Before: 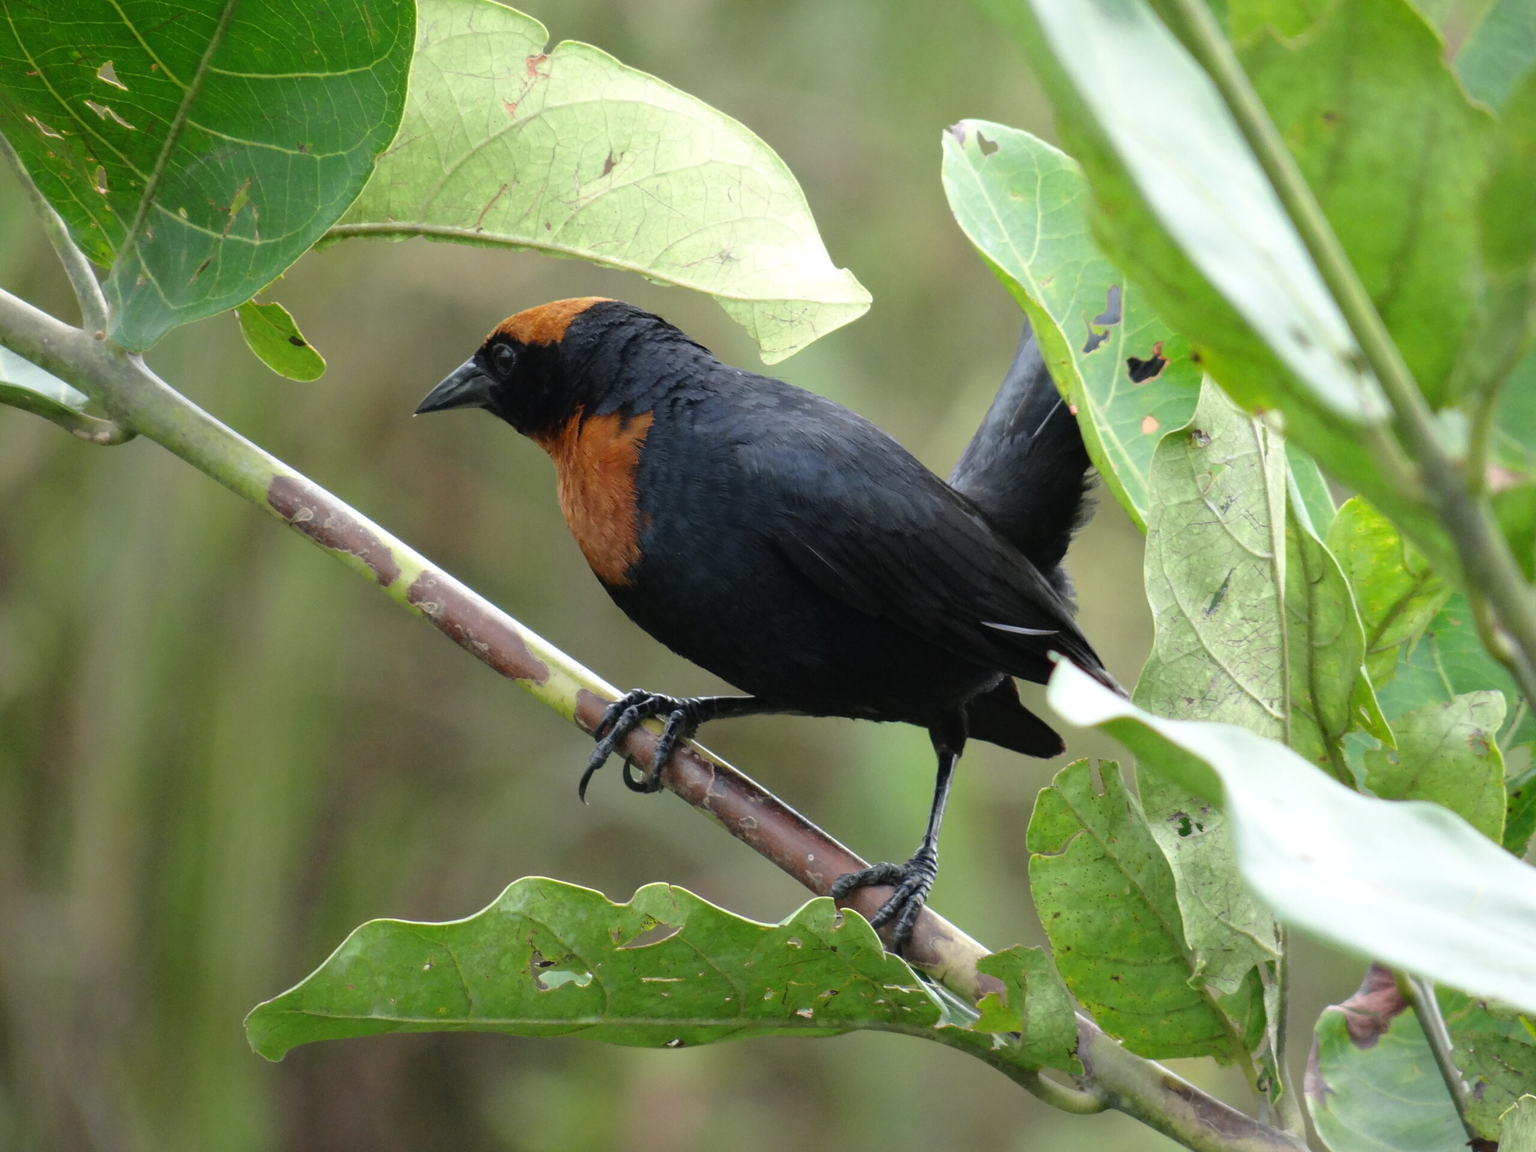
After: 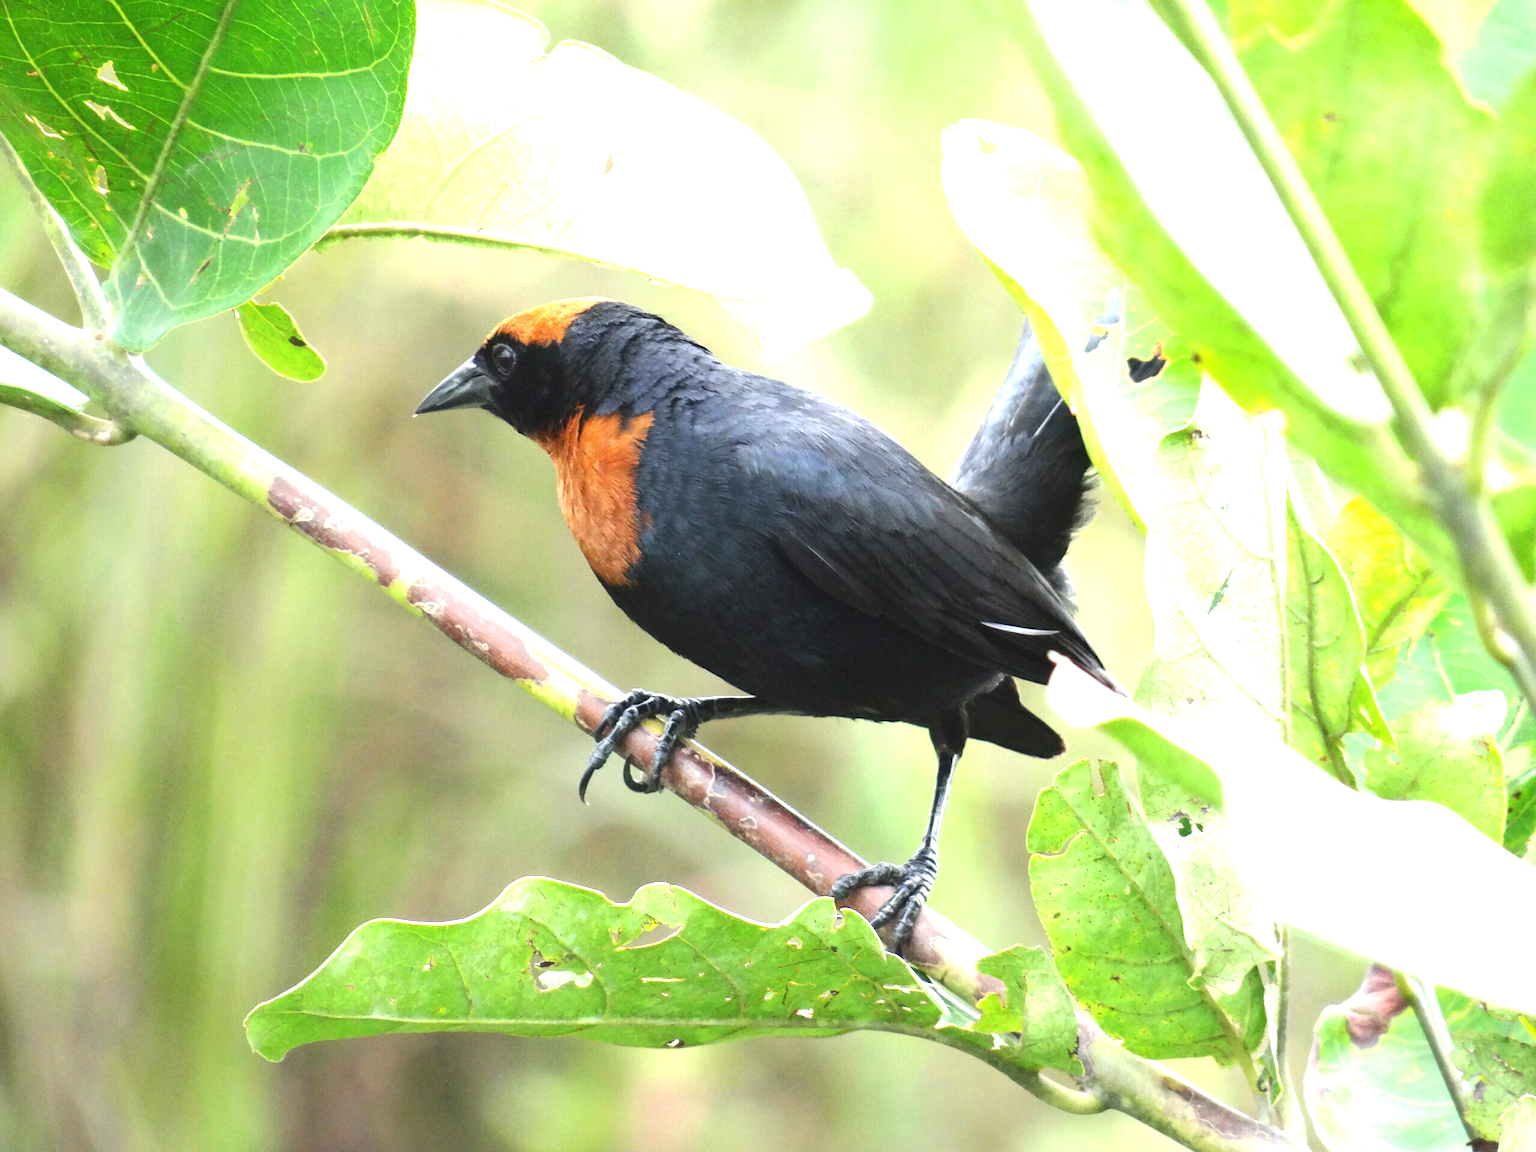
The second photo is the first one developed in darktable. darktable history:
exposure: black level correction 0, exposure 1.743 EV, compensate exposure bias true, compensate highlight preservation false
